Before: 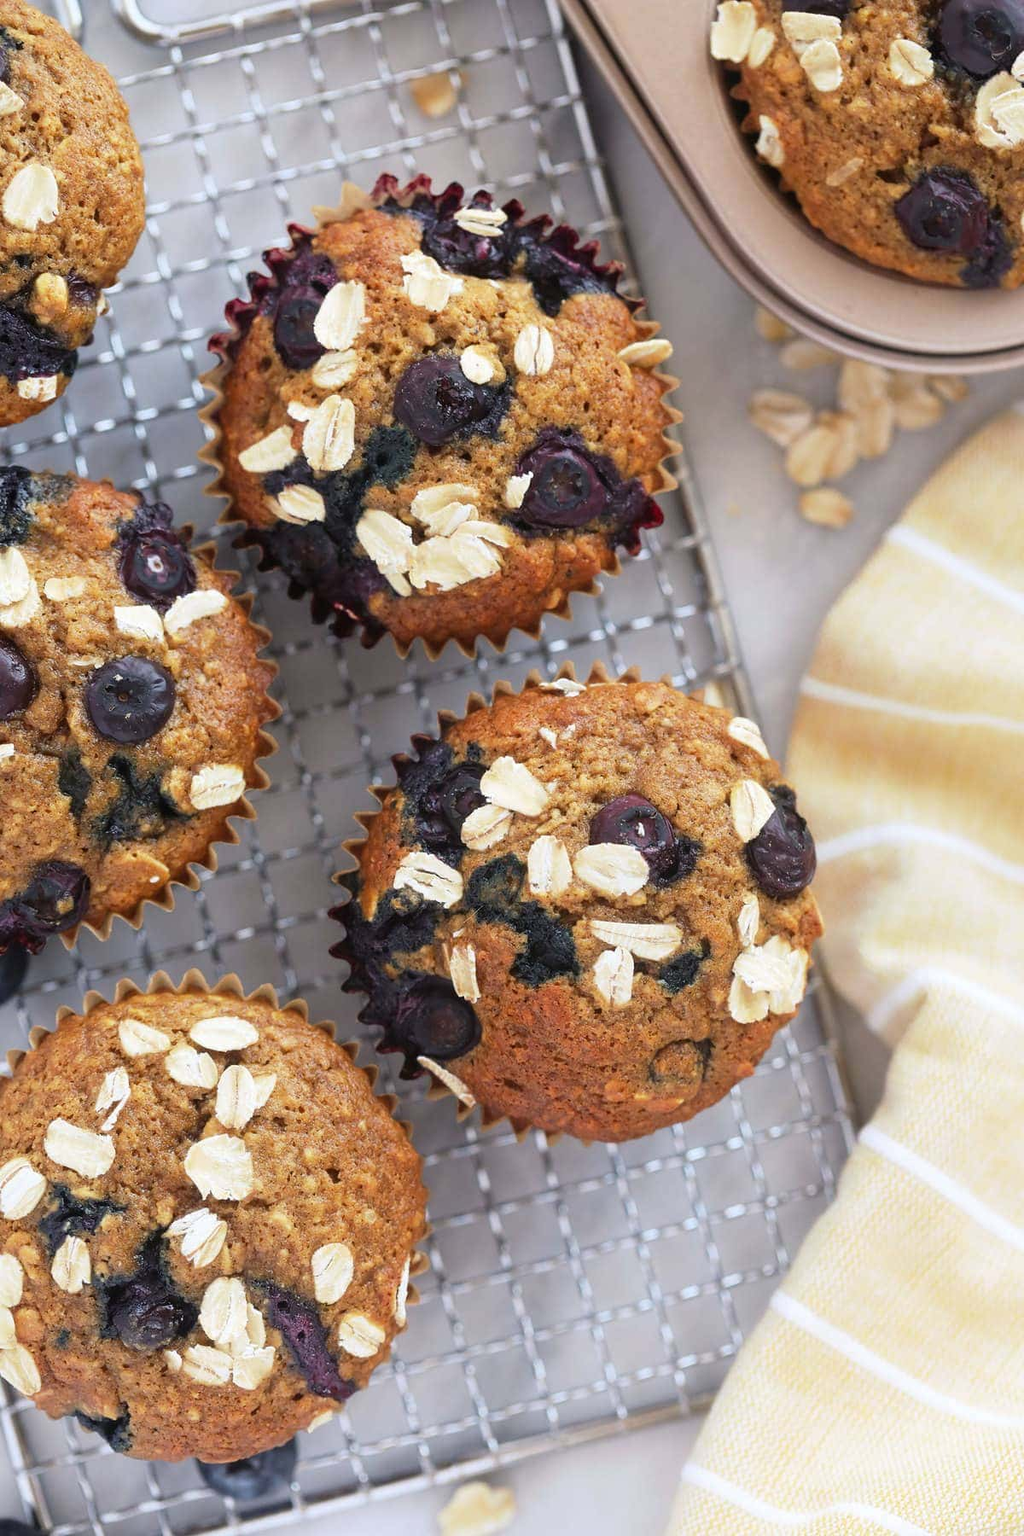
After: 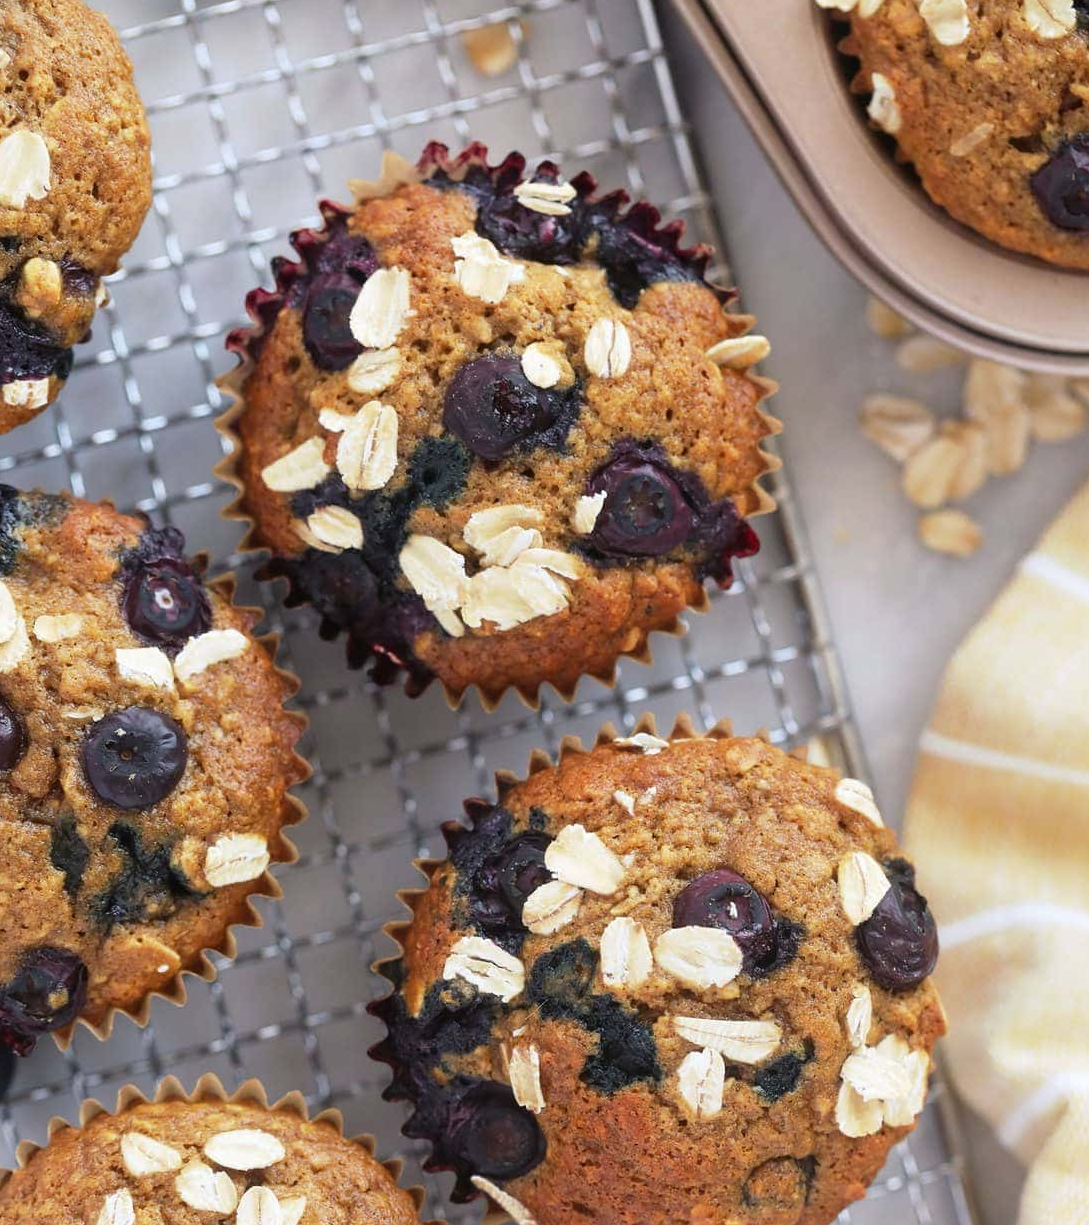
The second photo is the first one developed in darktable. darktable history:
crop: left 1.565%, top 3.451%, right 7.639%, bottom 28.443%
